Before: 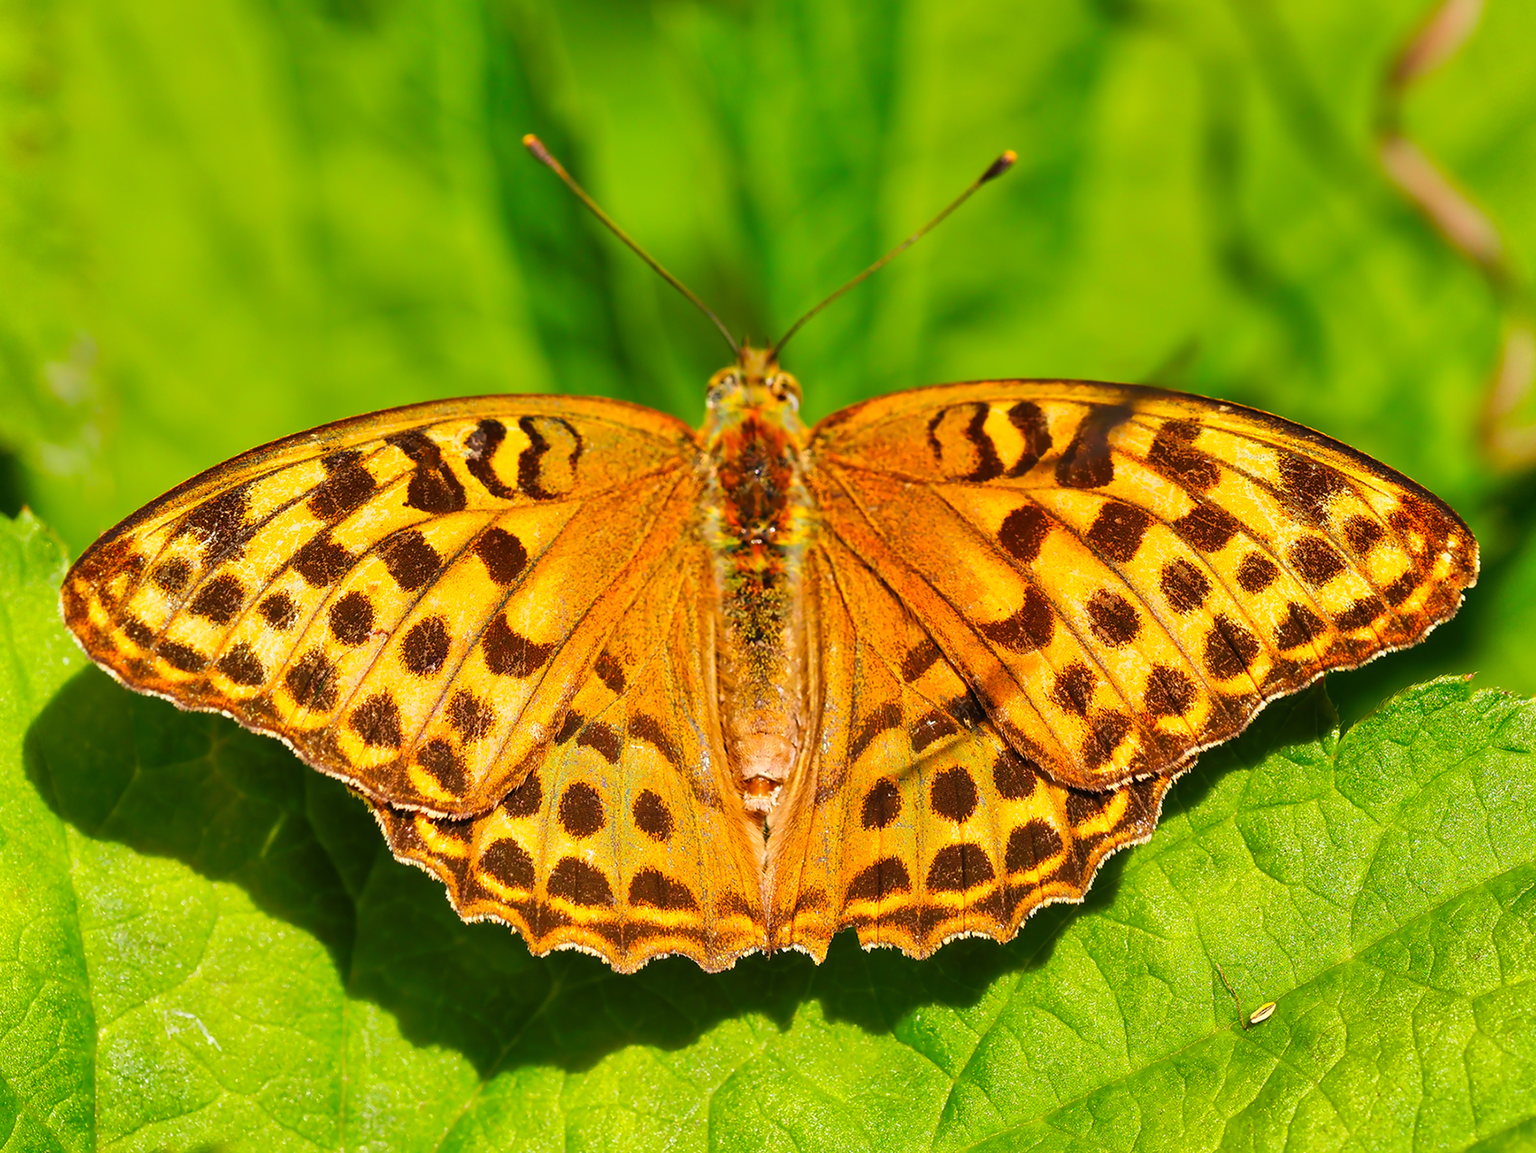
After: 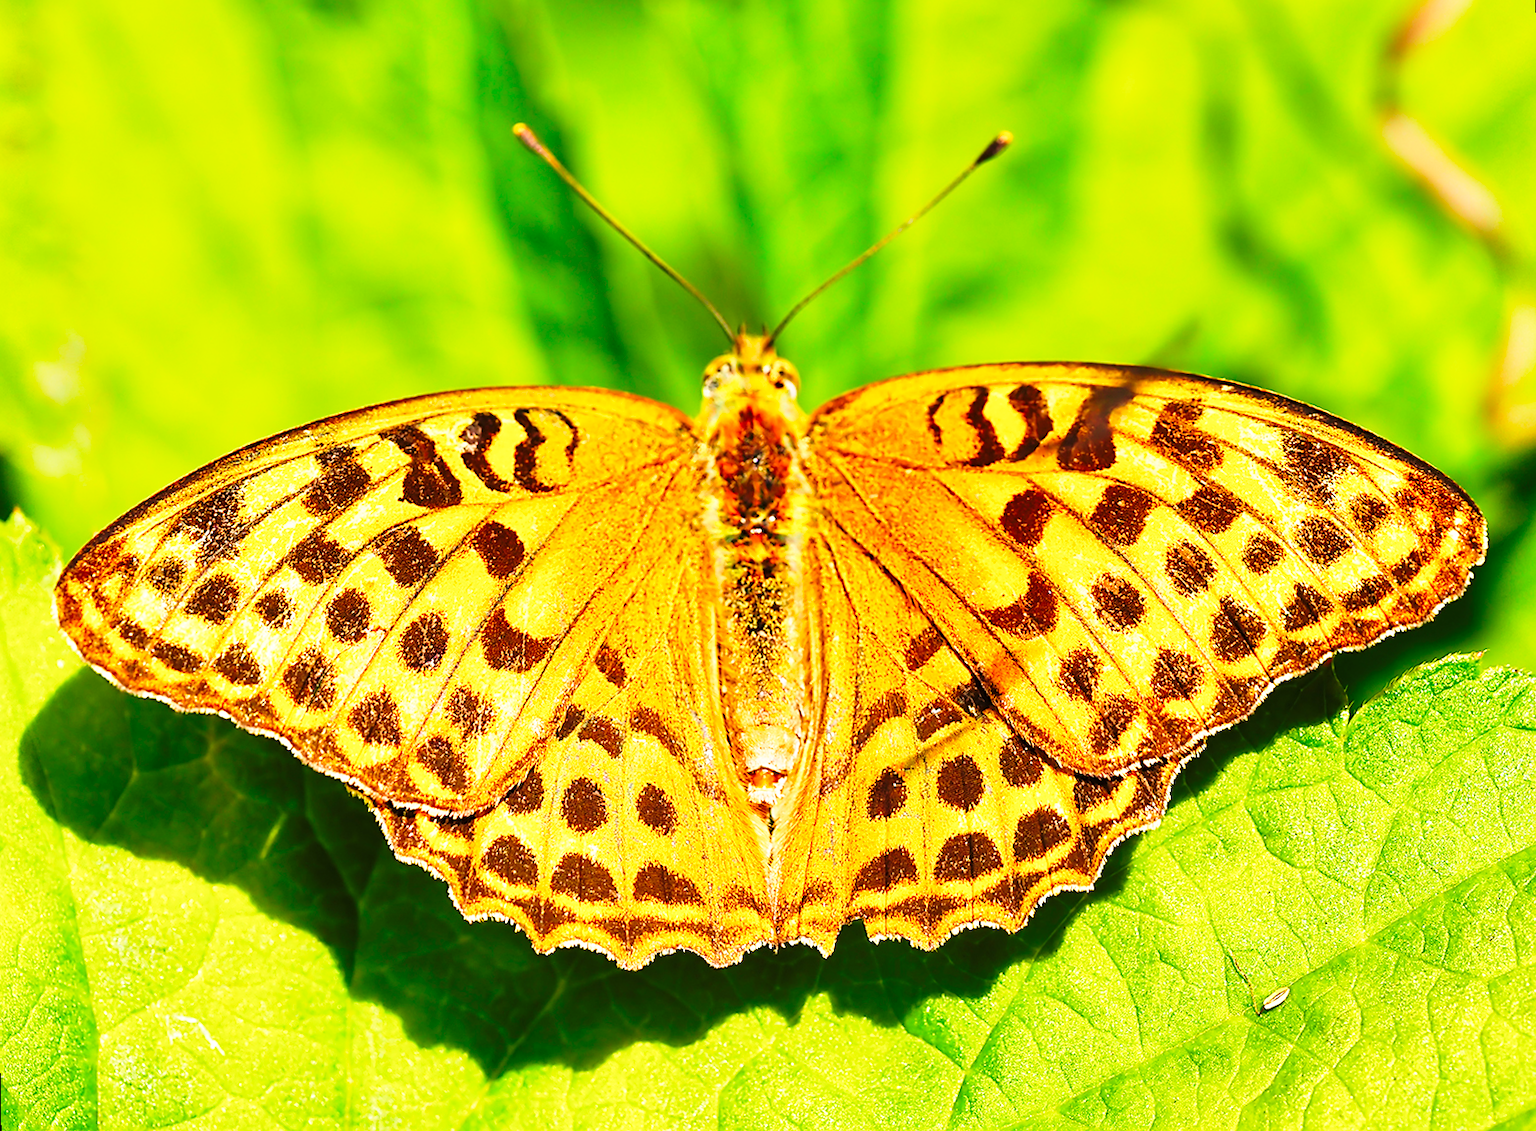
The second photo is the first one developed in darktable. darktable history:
sharpen: on, module defaults
rotate and perspective: rotation -1°, crop left 0.011, crop right 0.989, crop top 0.025, crop bottom 0.975
base curve: curves: ch0 [(0, 0) (0.026, 0.03) (0.109, 0.232) (0.351, 0.748) (0.669, 0.968) (1, 1)], preserve colors none
